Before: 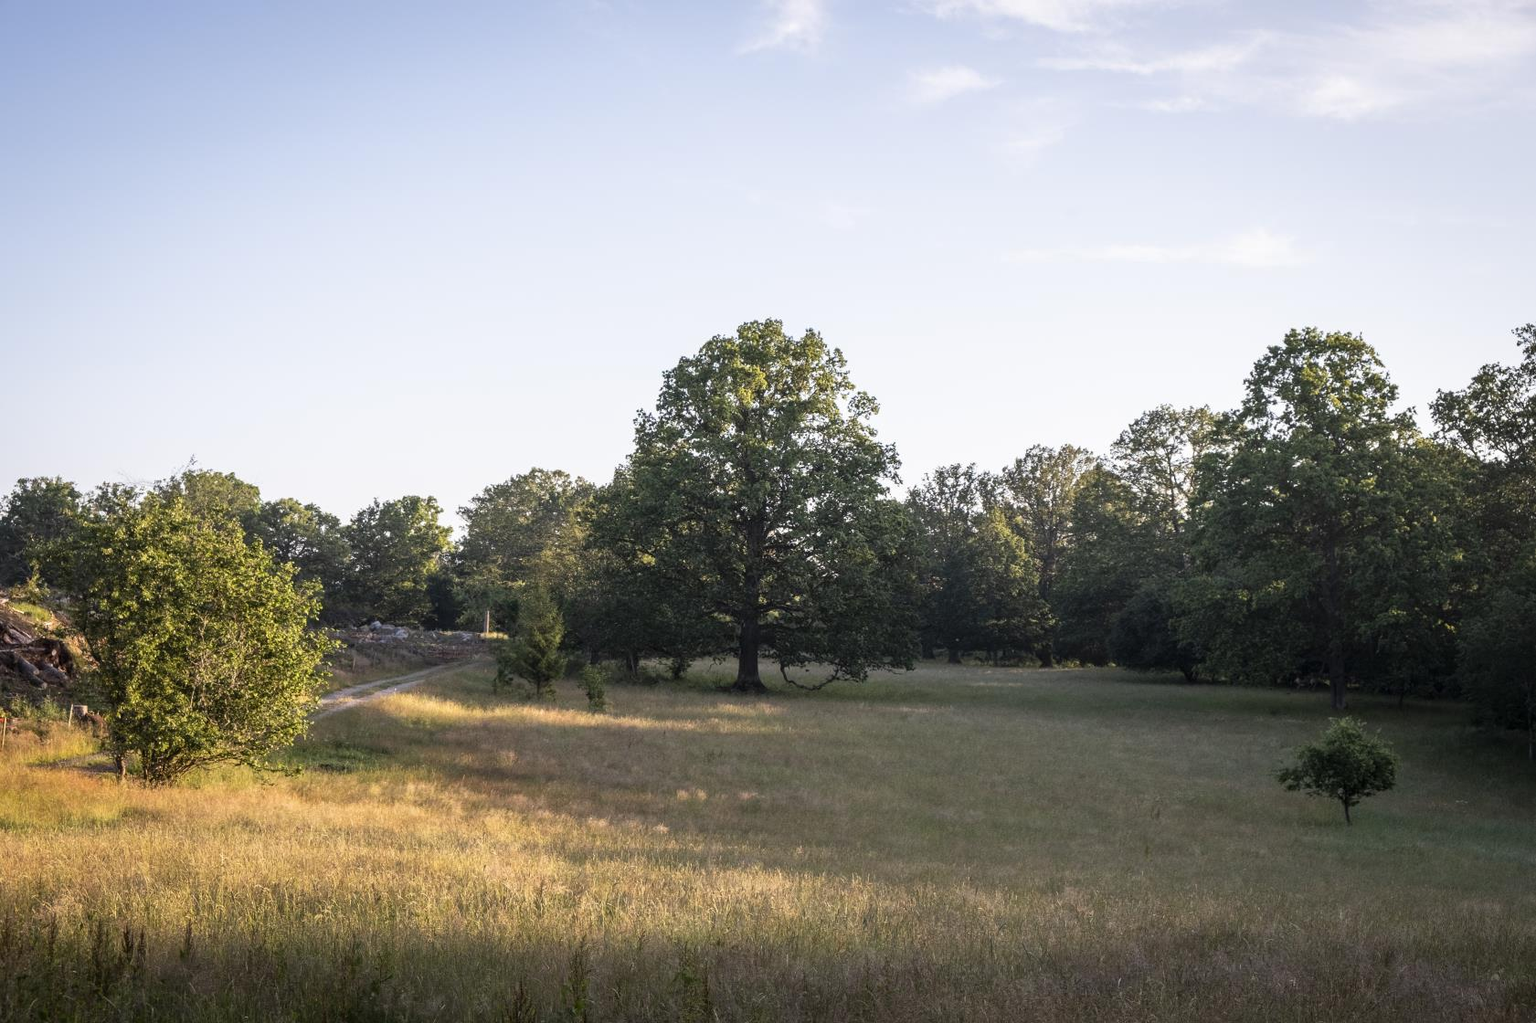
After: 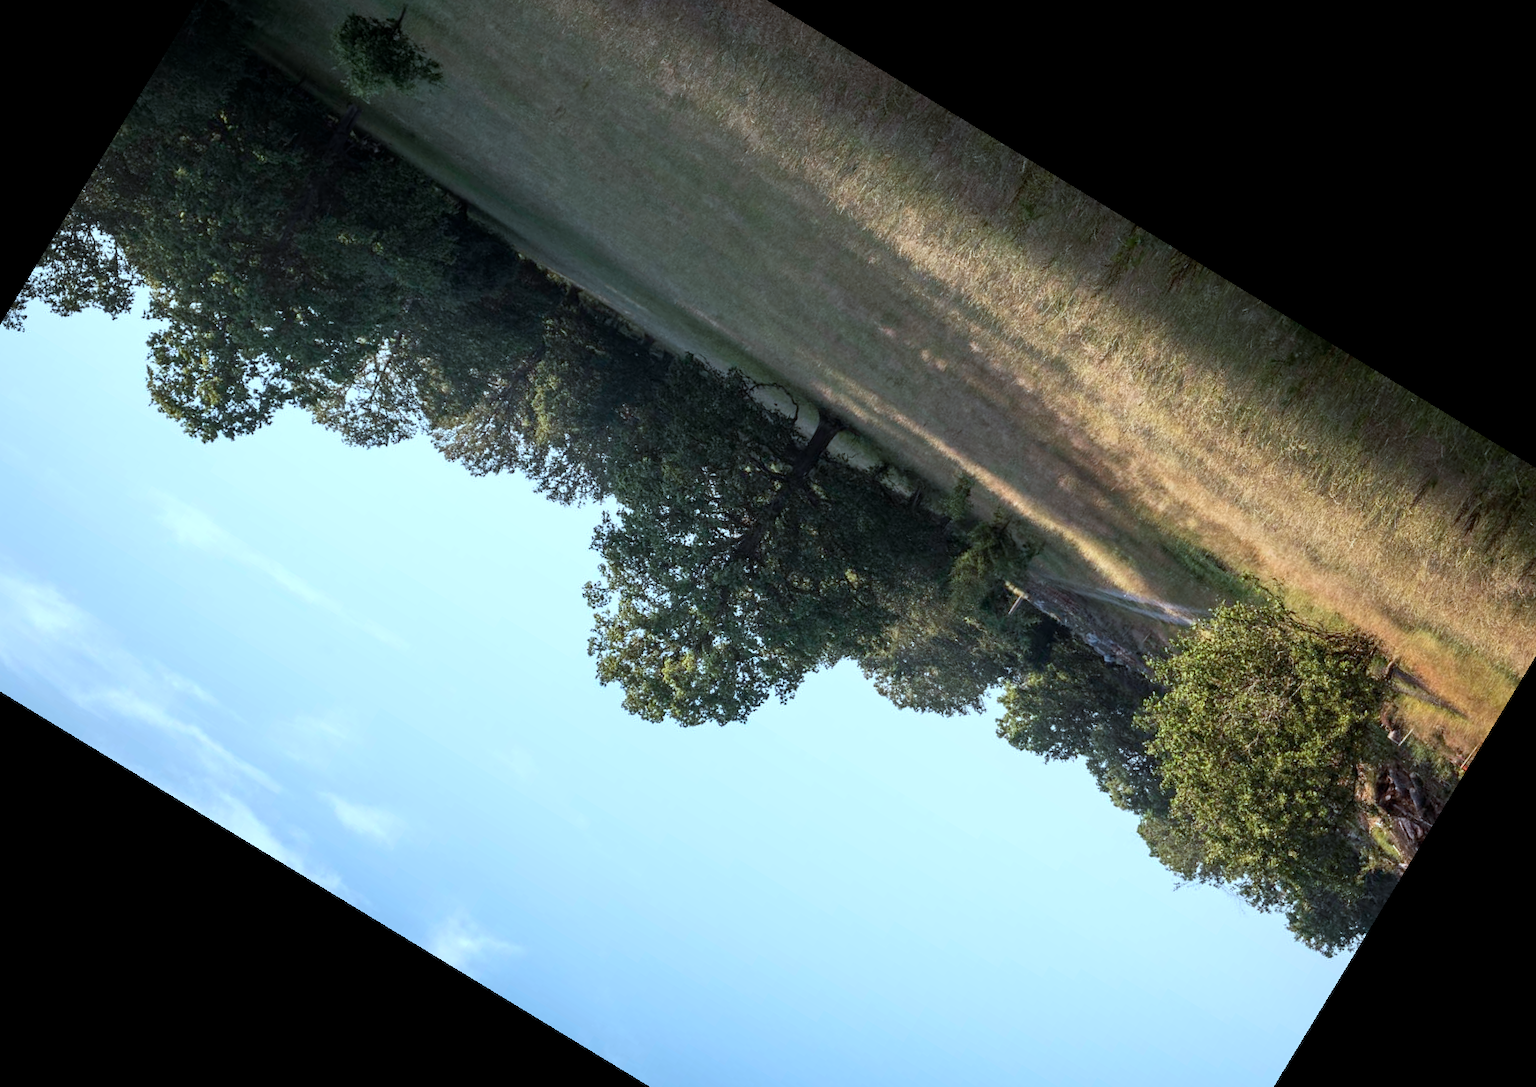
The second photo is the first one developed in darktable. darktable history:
tone curve: curves: ch0 [(0, 0) (0.8, 0.757) (1, 1)], color space Lab, linked channels, preserve colors none
crop and rotate: angle 148.68°, left 9.111%, top 15.603%, right 4.588%, bottom 17.041%
color correction: highlights a* -10.69, highlights b* -19.19
